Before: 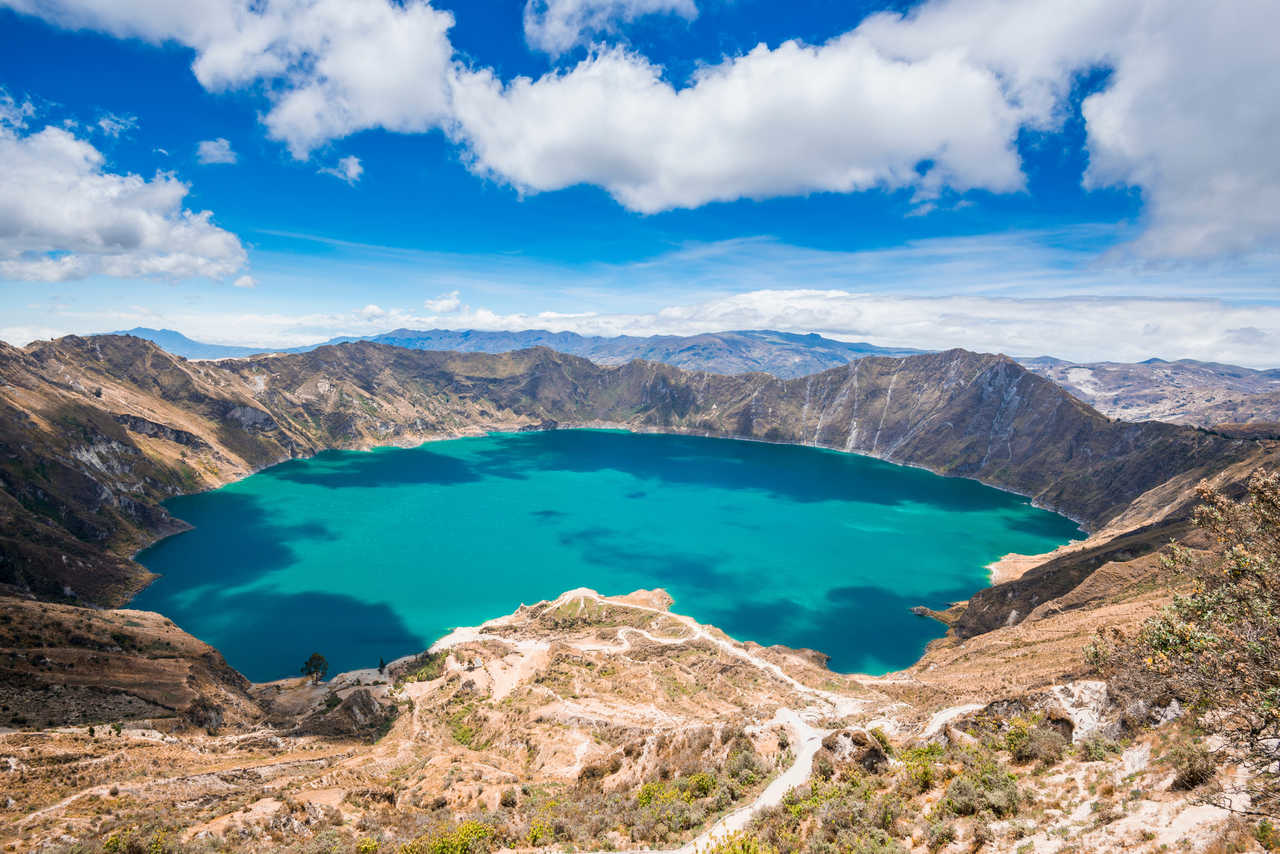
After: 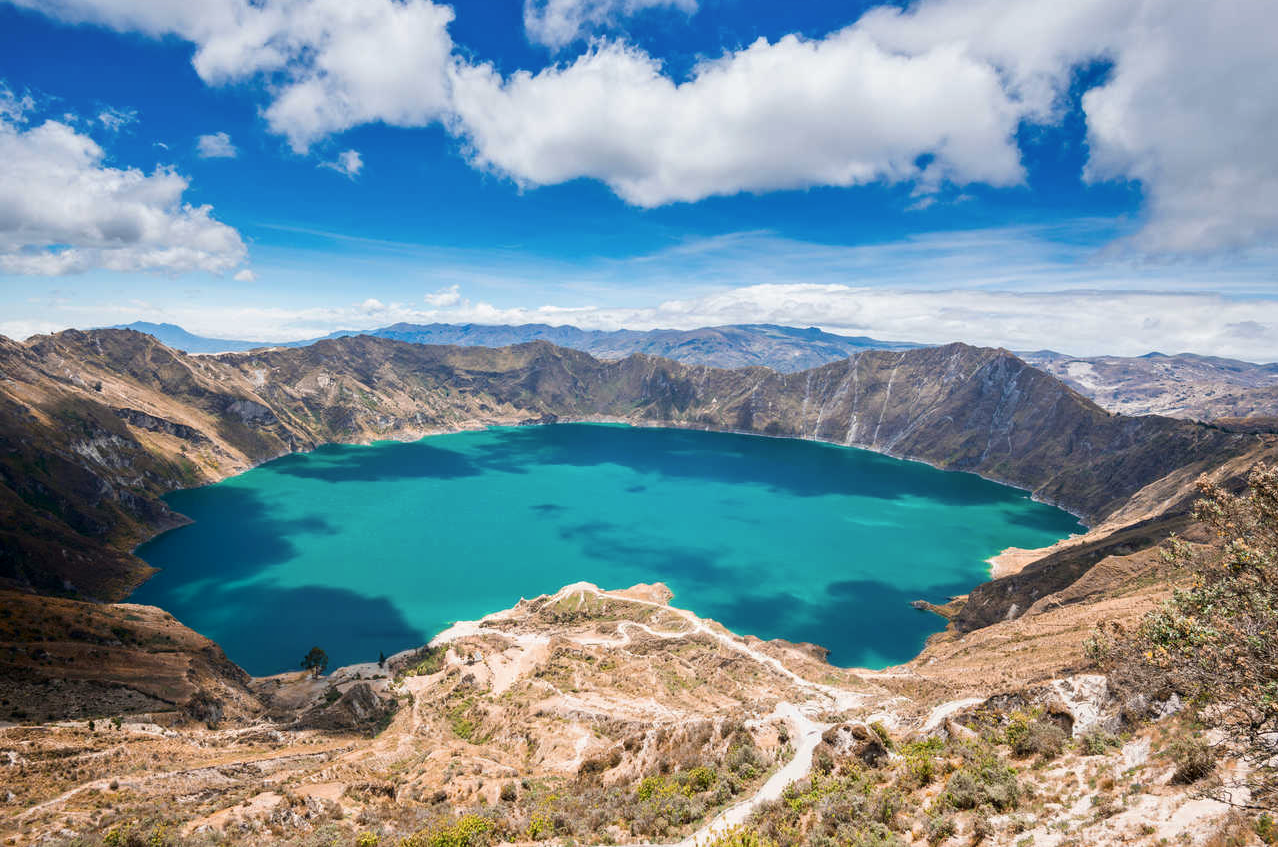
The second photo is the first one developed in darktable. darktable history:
crop: top 0.817%, right 0.089%
contrast brightness saturation: contrast 0.012, saturation -0.058
shadows and highlights: shadows -88.03, highlights -35.65, shadows color adjustment 99.16%, highlights color adjustment 0.096%, soften with gaussian
